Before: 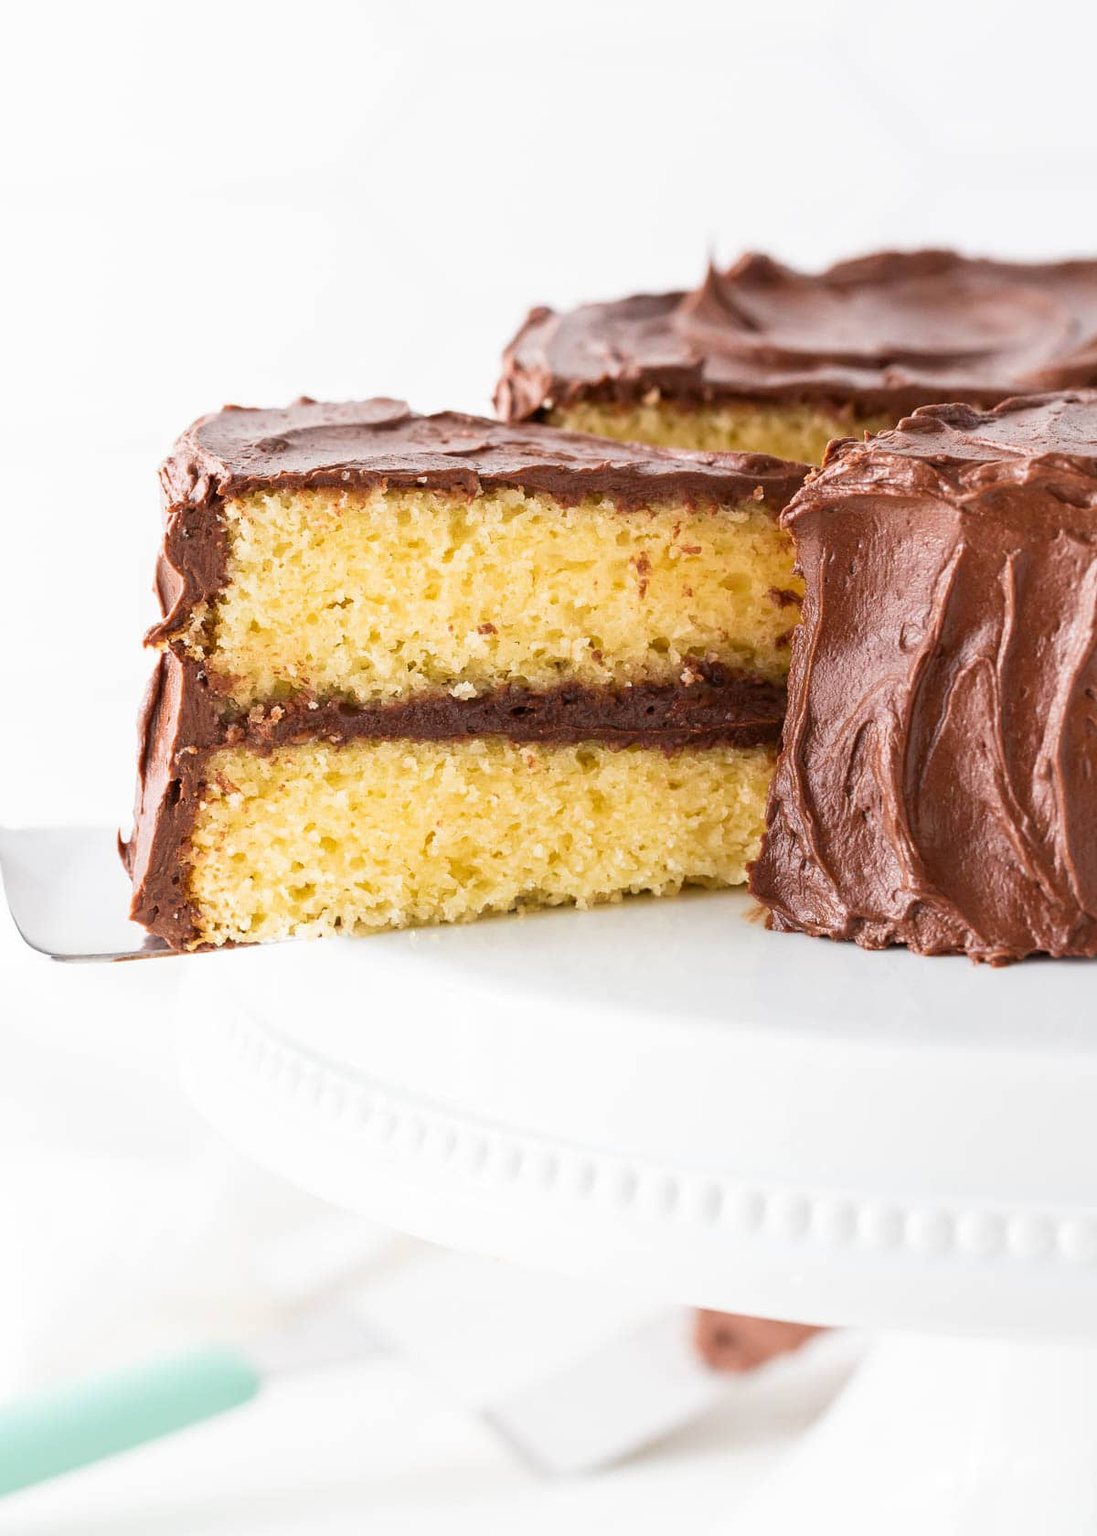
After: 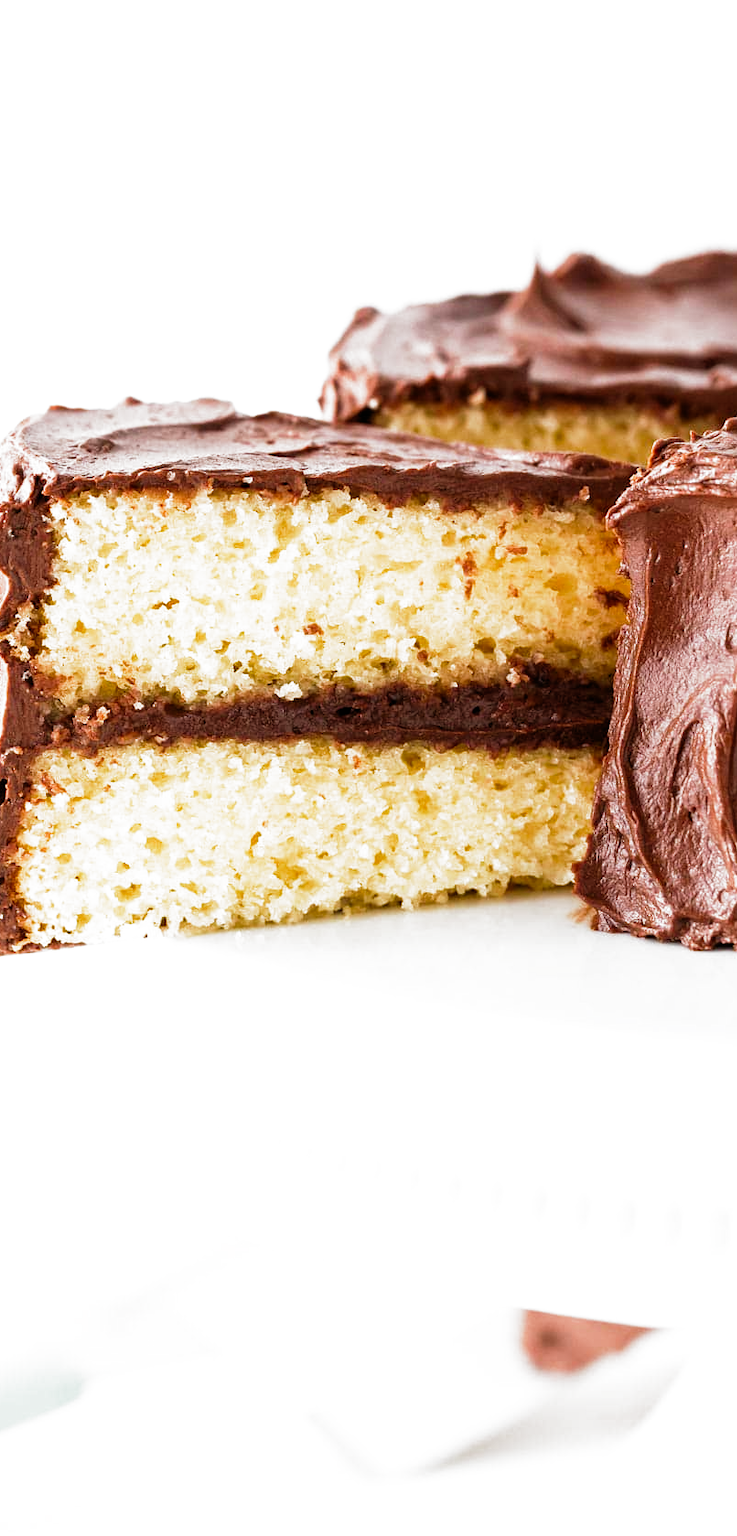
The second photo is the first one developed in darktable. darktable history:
filmic rgb: black relative exposure -9.06 EV, white relative exposure 2.3 EV, hardness 7.53, preserve chrominance no, color science v3 (2019), use custom middle-gray values true
crop and rotate: left 15.997%, right 16.809%
